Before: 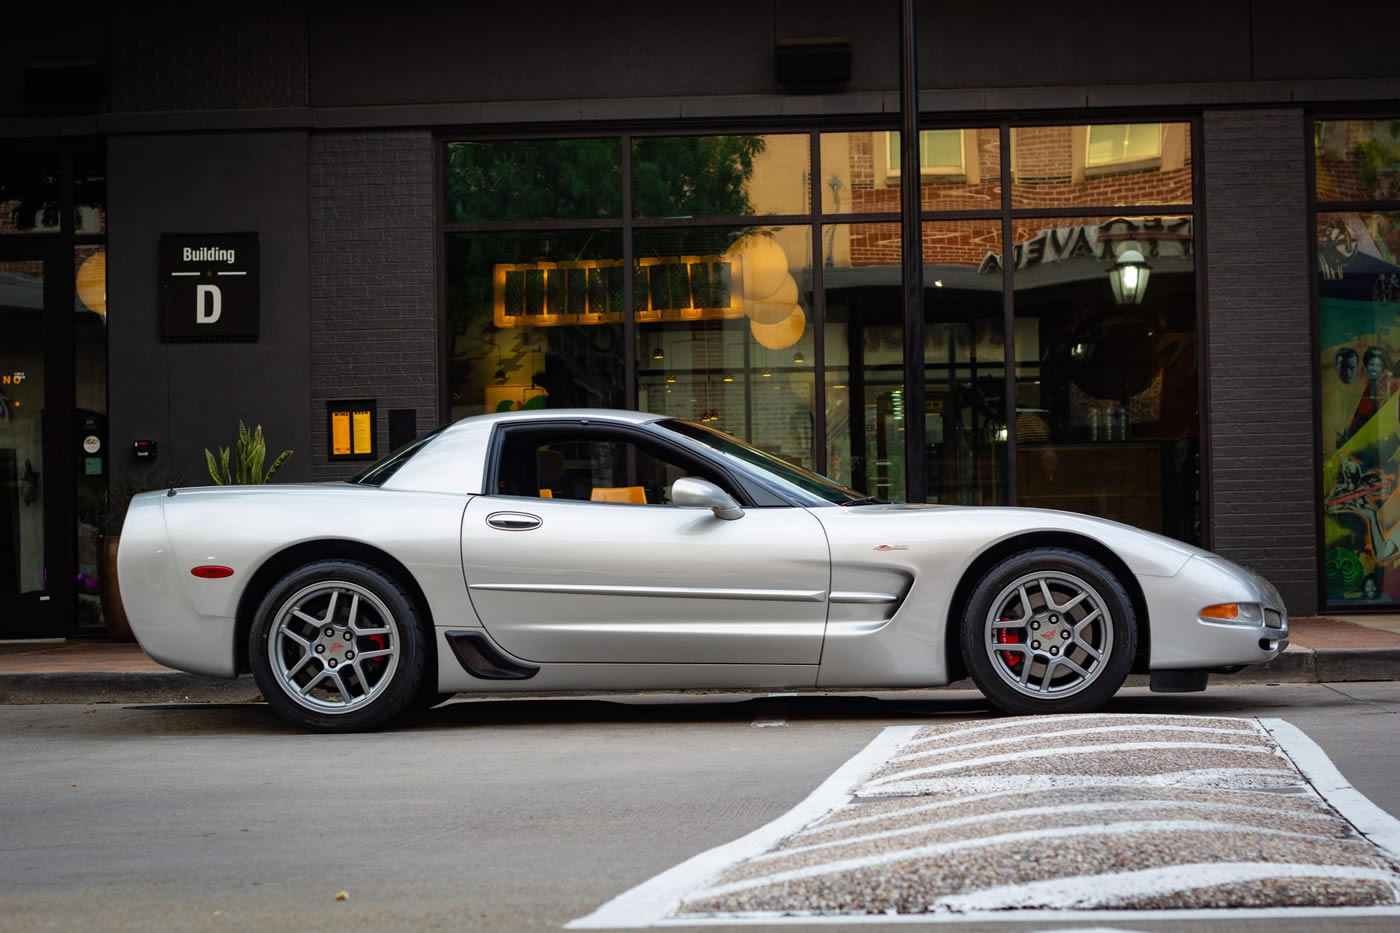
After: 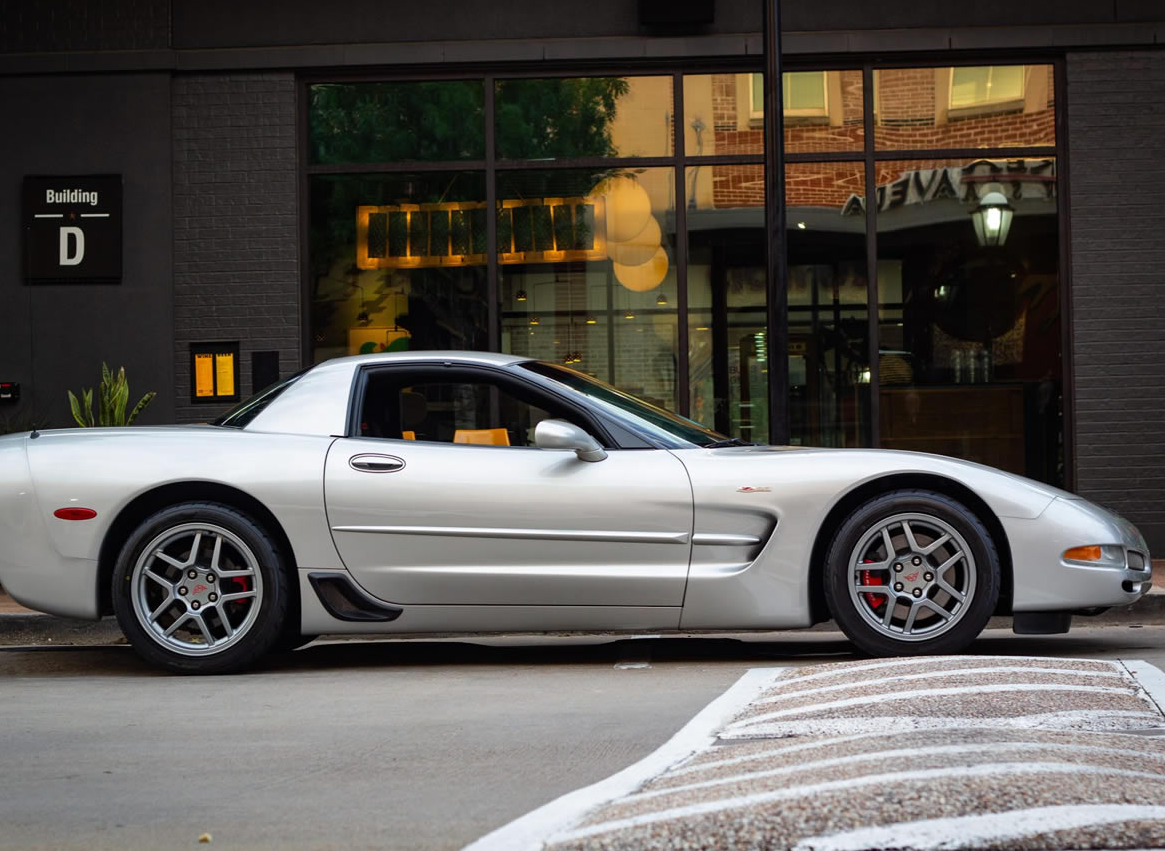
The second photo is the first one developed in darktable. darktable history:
tone equalizer: on, module defaults
crop: left 9.835%, top 6.314%, right 6.928%, bottom 2.397%
